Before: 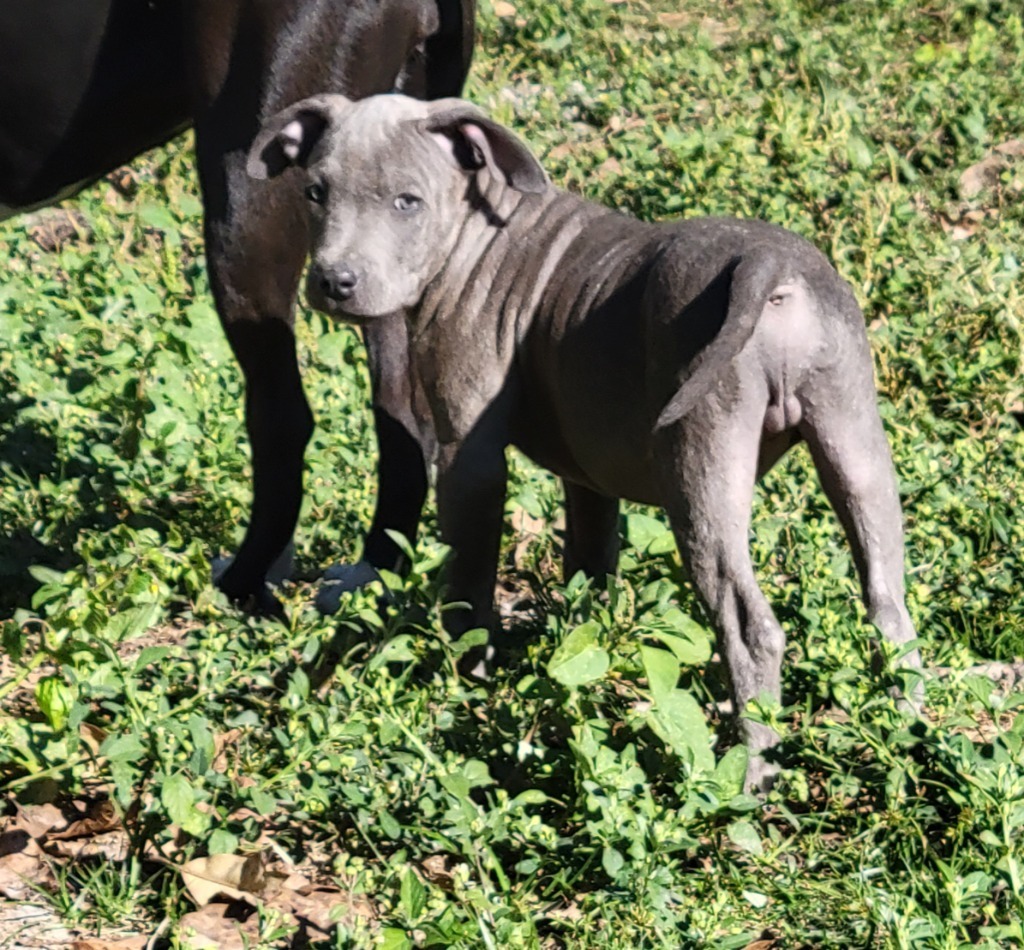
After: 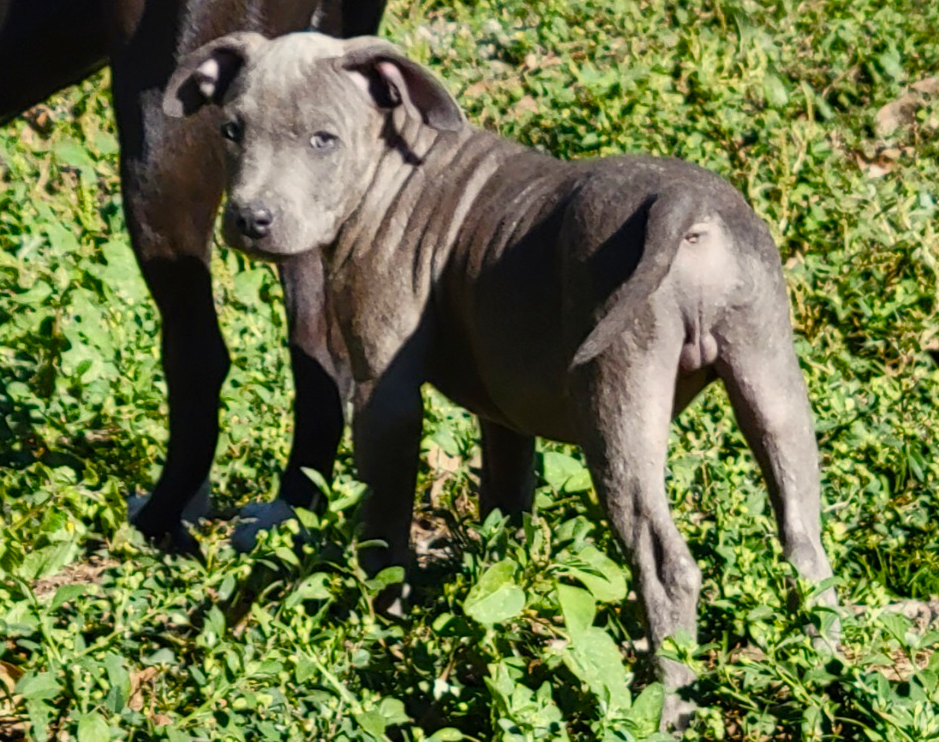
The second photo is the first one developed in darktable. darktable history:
exposure: exposure -0.214 EV, compensate exposure bias true, compensate highlight preservation false
color balance rgb: highlights gain › luminance 6.485%, highlights gain › chroma 2.59%, highlights gain › hue 92.73°, perceptual saturation grading › global saturation 0.893%, perceptual saturation grading › mid-tones 6.333%, perceptual saturation grading › shadows 71.28%
crop: left 8.211%, top 6.582%, bottom 15.305%
shadows and highlights: shadows 24.7, highlights -76.44, soften with gaussian
